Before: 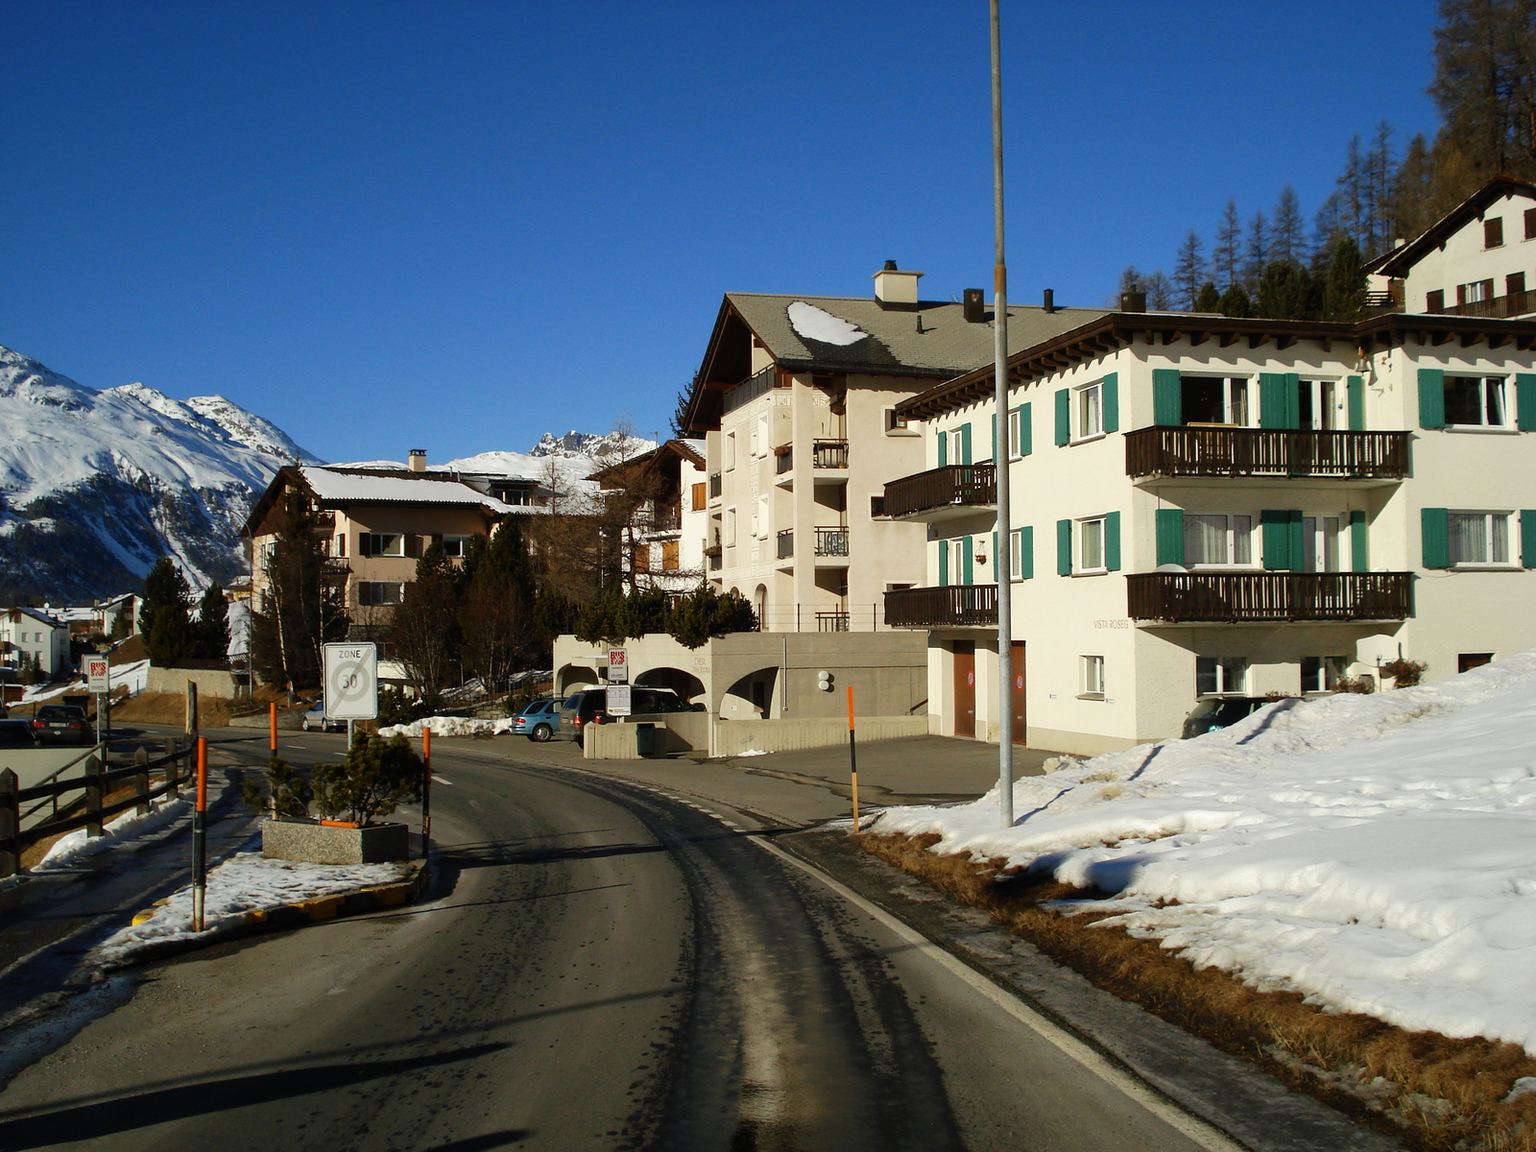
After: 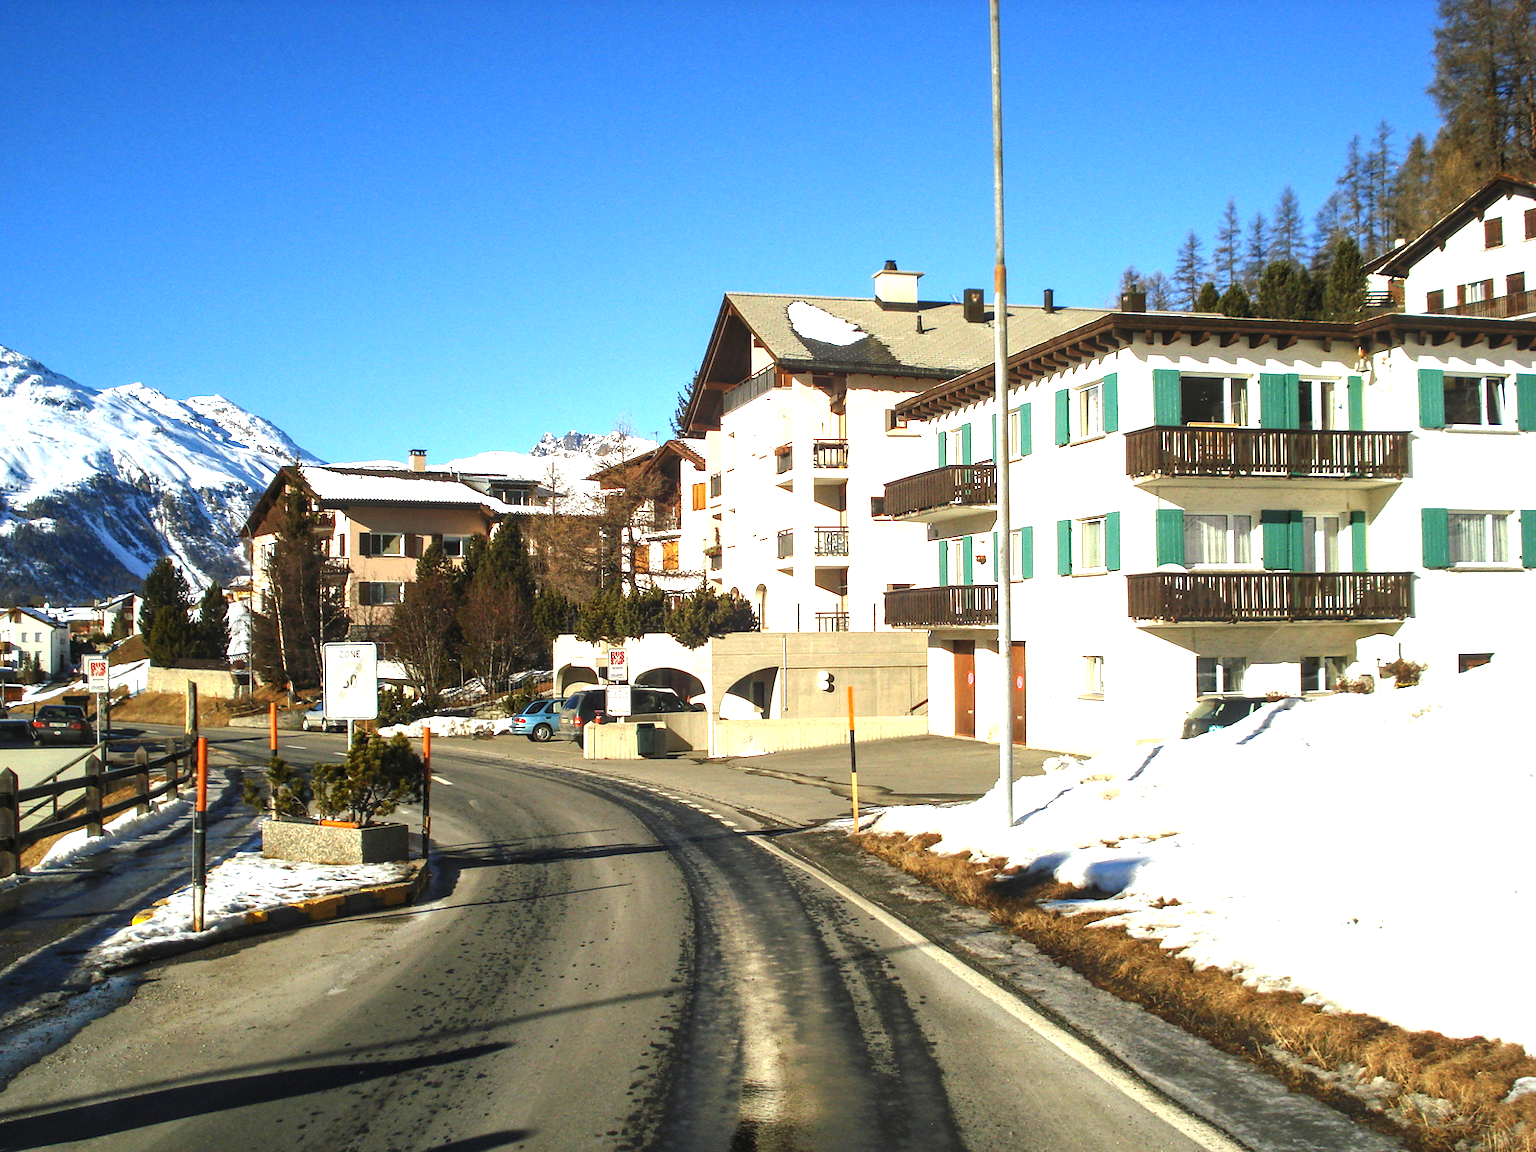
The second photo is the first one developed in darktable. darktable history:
exposure: black level correction 0, exposure 1.635 EV, compensate highlight preservation false
local contrast: on, module defaults
